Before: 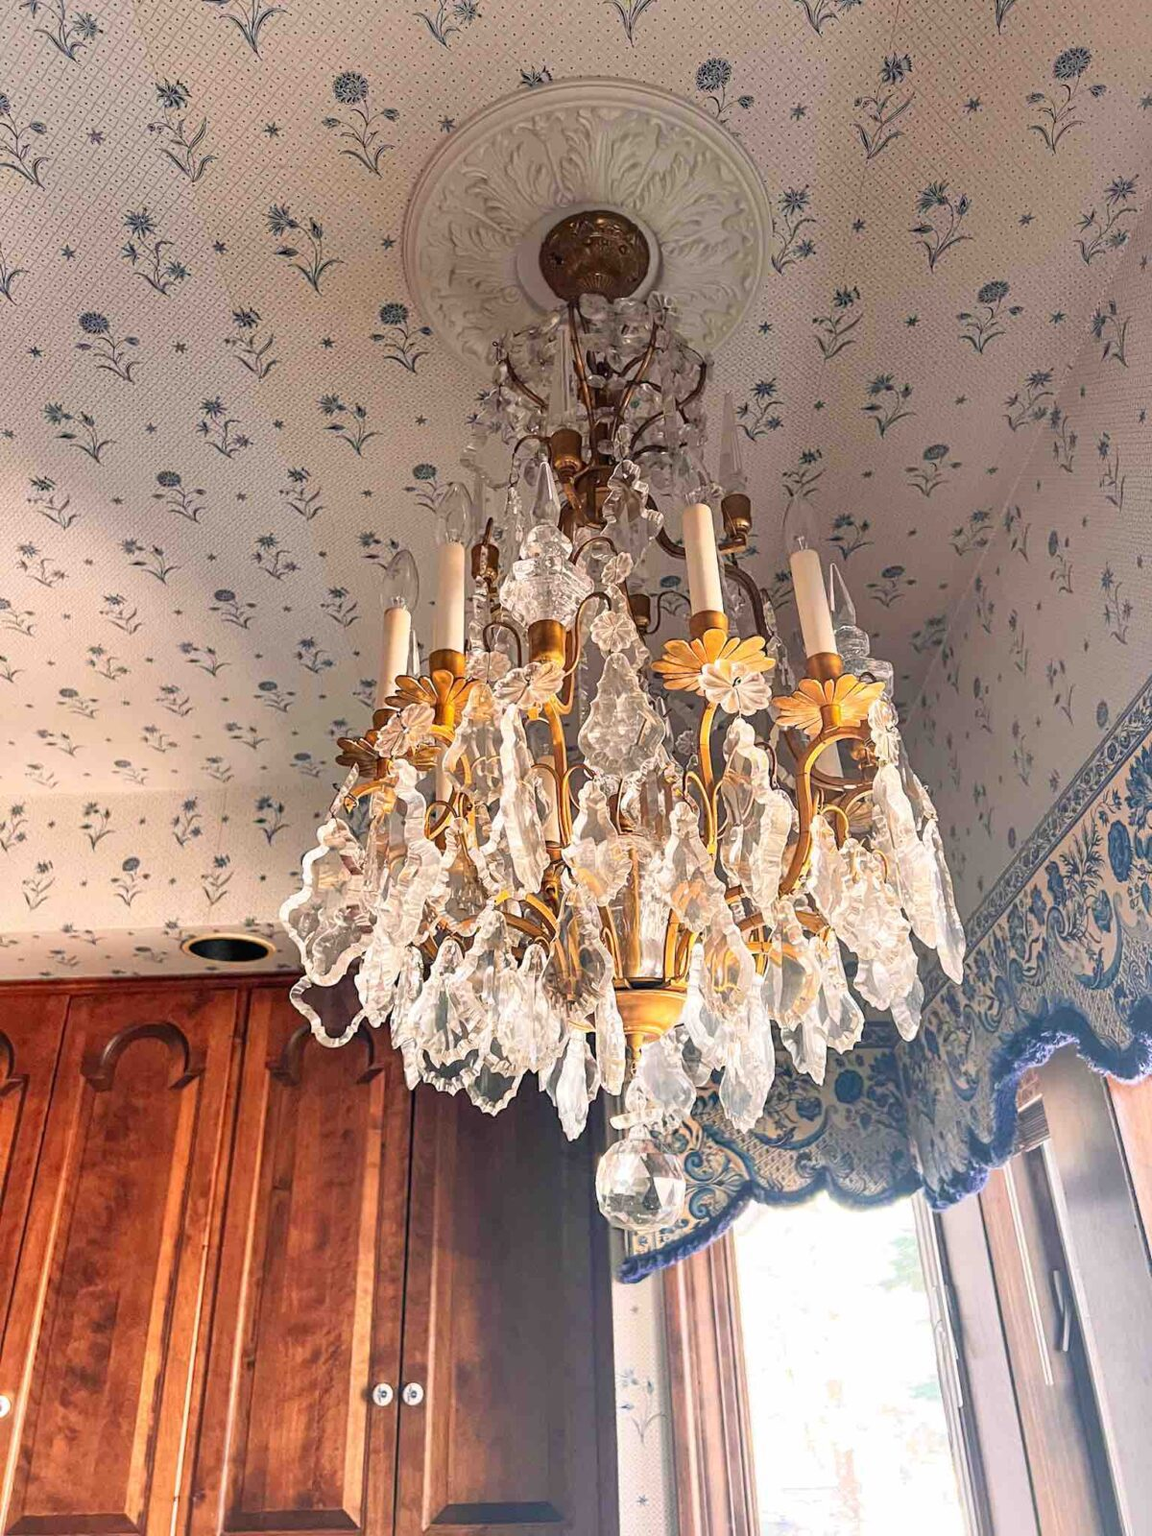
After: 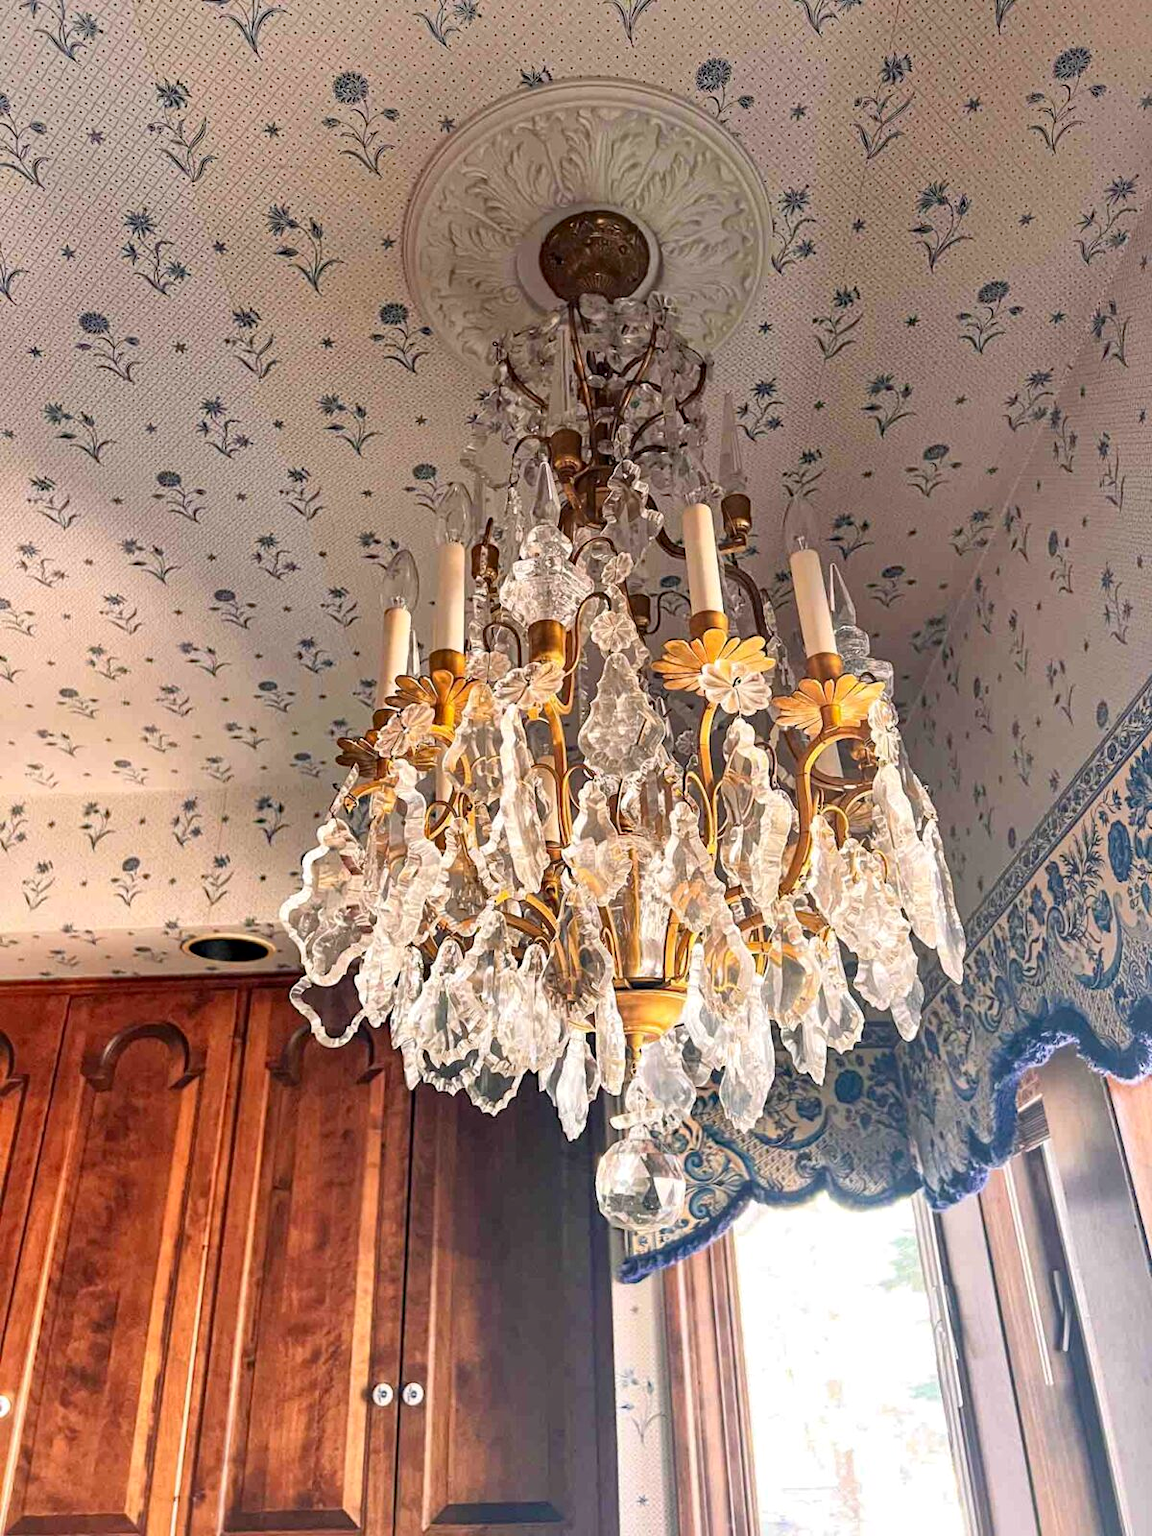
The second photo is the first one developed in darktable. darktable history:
local contrast: mode bilateral grid, contrast 20, coarseness 50, detail 120%, midtone range 0.2
haze removal: compatibility mode true, adaptive false
